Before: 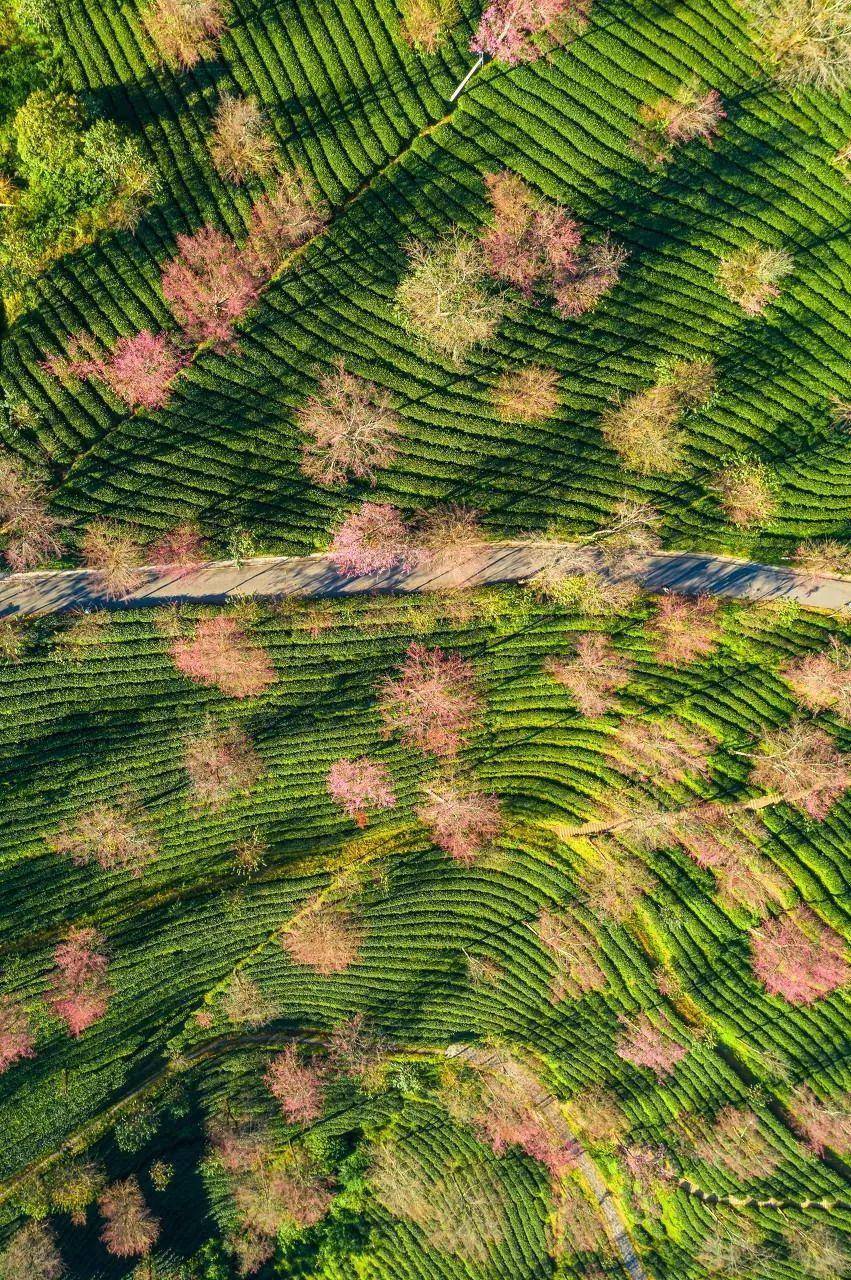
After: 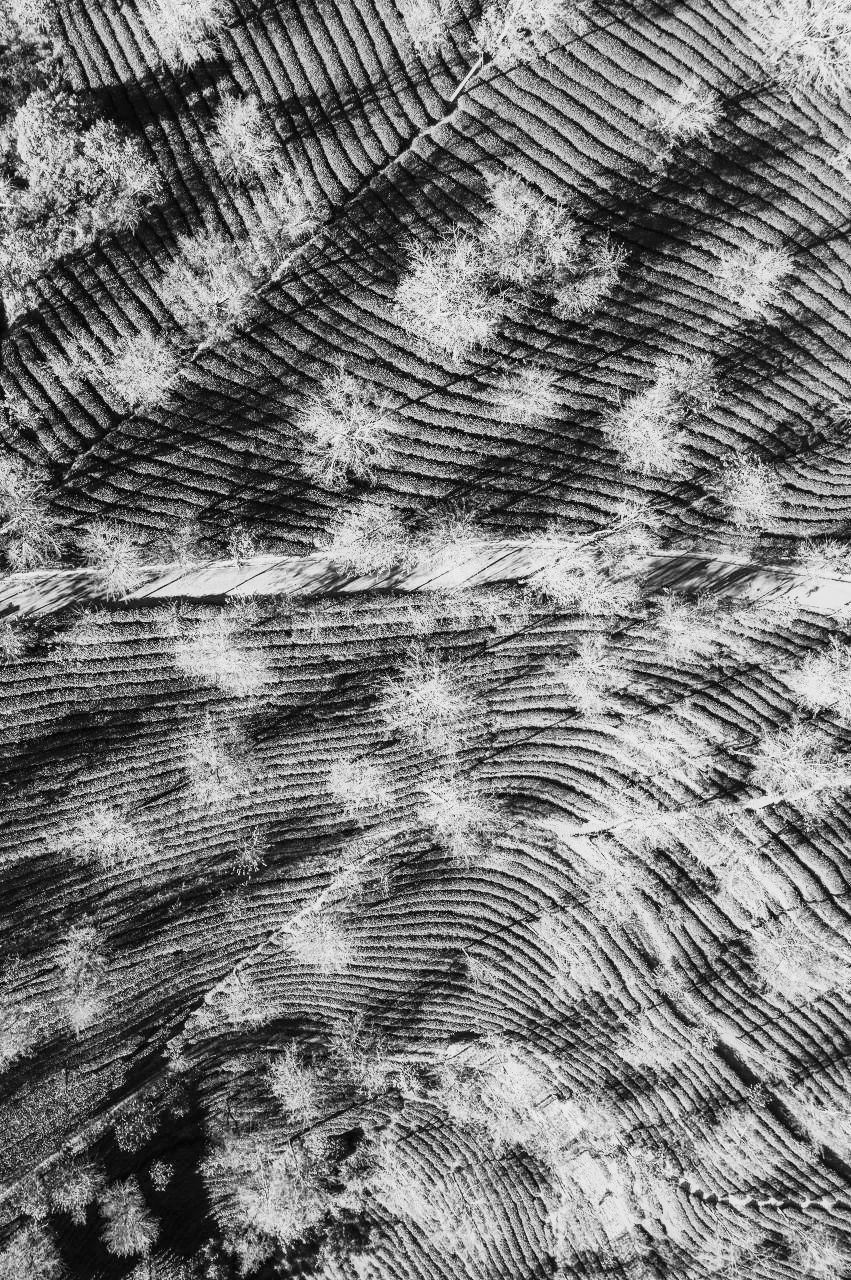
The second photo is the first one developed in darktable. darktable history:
base curve: curves: ch0 [(0, 0) (0.088, 0.125) (0.176, 0.251) (0.354, 0.501) (0.613, 0.749) (1, 0.877)], preserve colors none
contrast brightness saturation: contrast 0.28
monochrome: a 26.22, b 42.67, size 0.8
